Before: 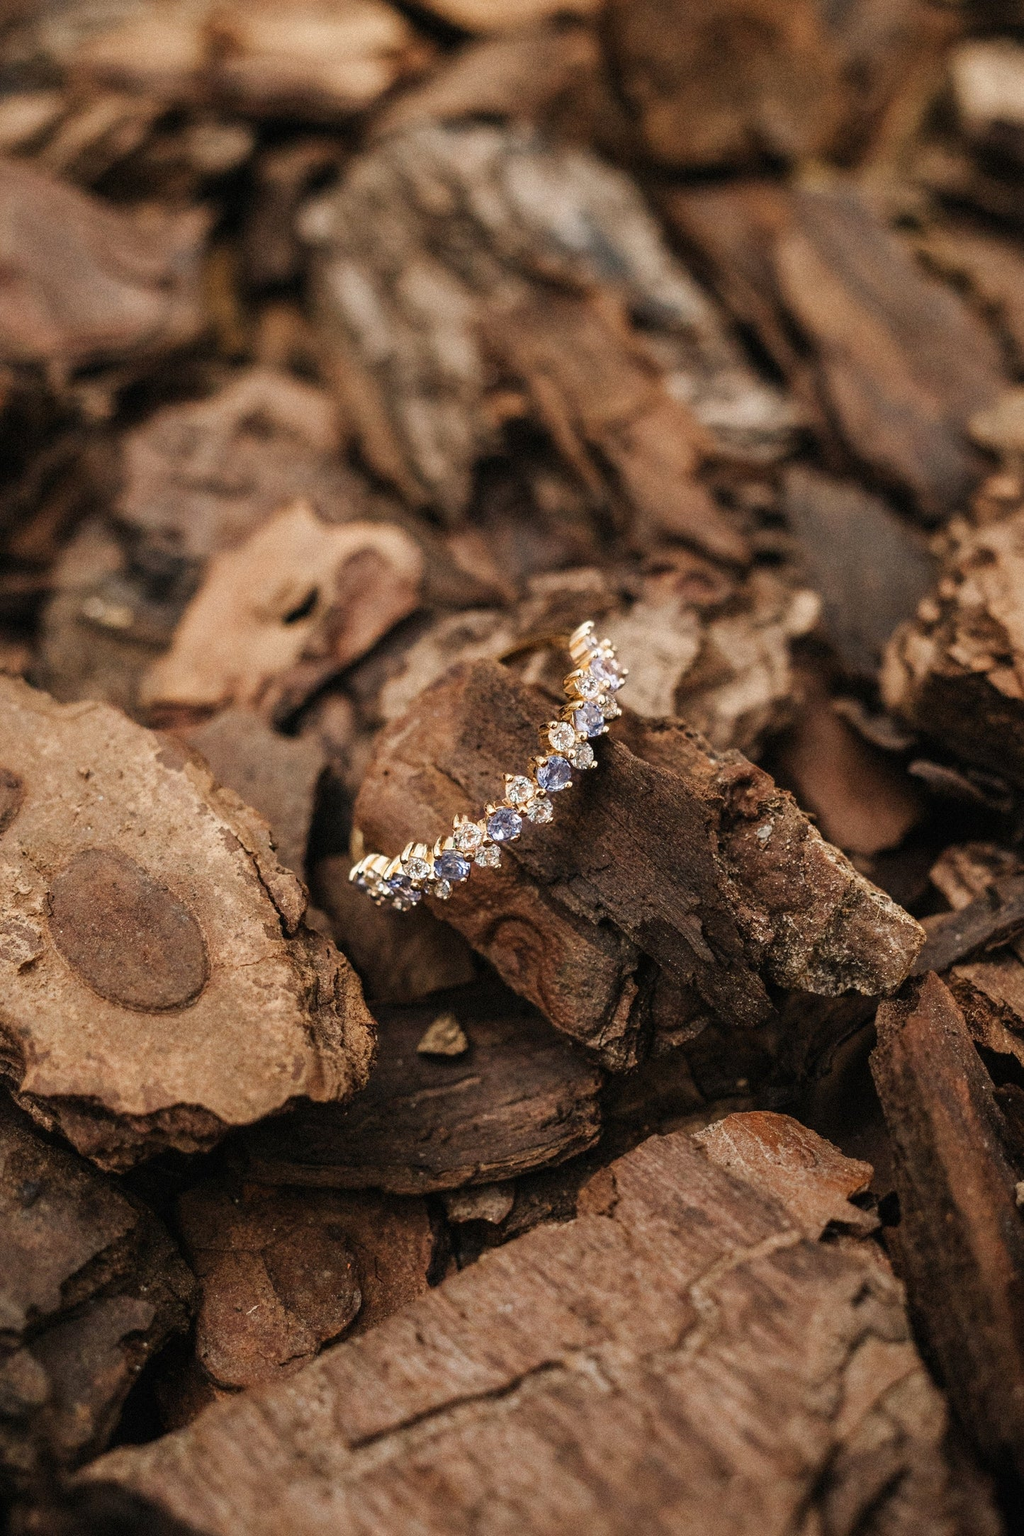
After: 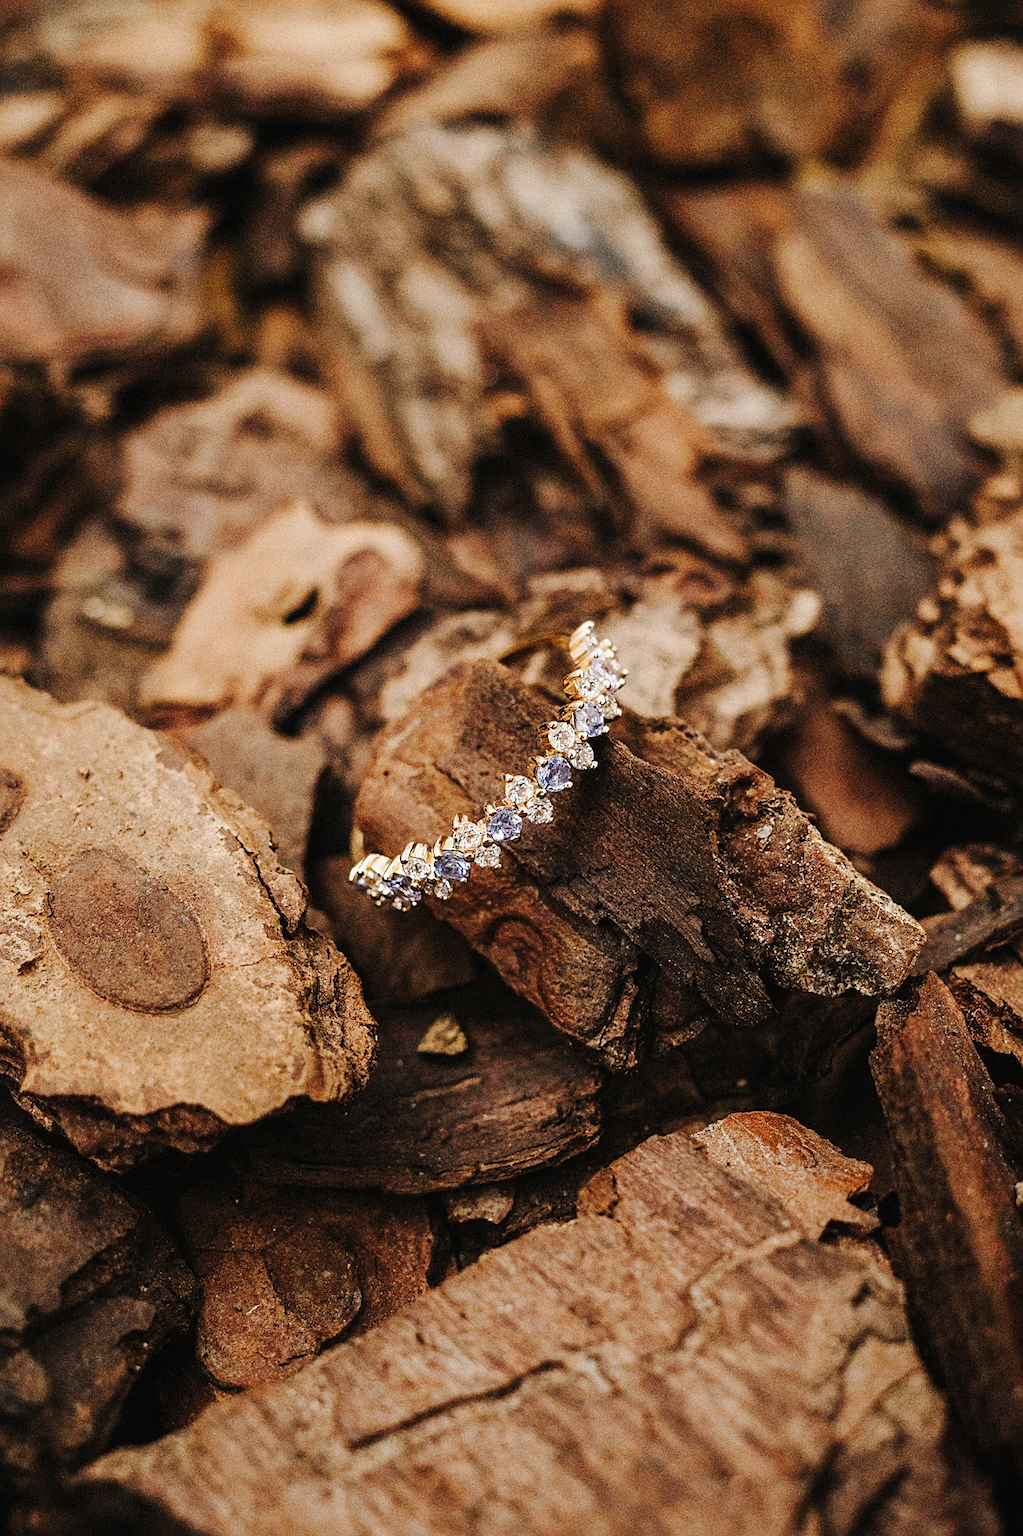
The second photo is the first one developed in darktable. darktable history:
sharpen: on, module defaults
tone curve: curves: ch0 [(0, 0.01) (0.097, 0.07) (0.204, 0.173) (0.447, 0.517) (0.539, 0.624) (0.733, 0.791) (0.879, 0.898) (1, 0.98)]; ch1 [(0, 0) (0.393, 0.415) (0.447, 0.448) (0.485, 0.494) (0.523, 0.509) (0.545, 0.544) (0.574, 0.578) (0.648, 0.674) (1, 1)]; ch2 [(0, 0) (0.369, 0.388) (0.449, 0.431) (0.499, 0.5) (0.521, 0.517) (0.53, 0.54) (0.564, 0.569) (0.674, 0.735) (1, 1)], preserve colors none
